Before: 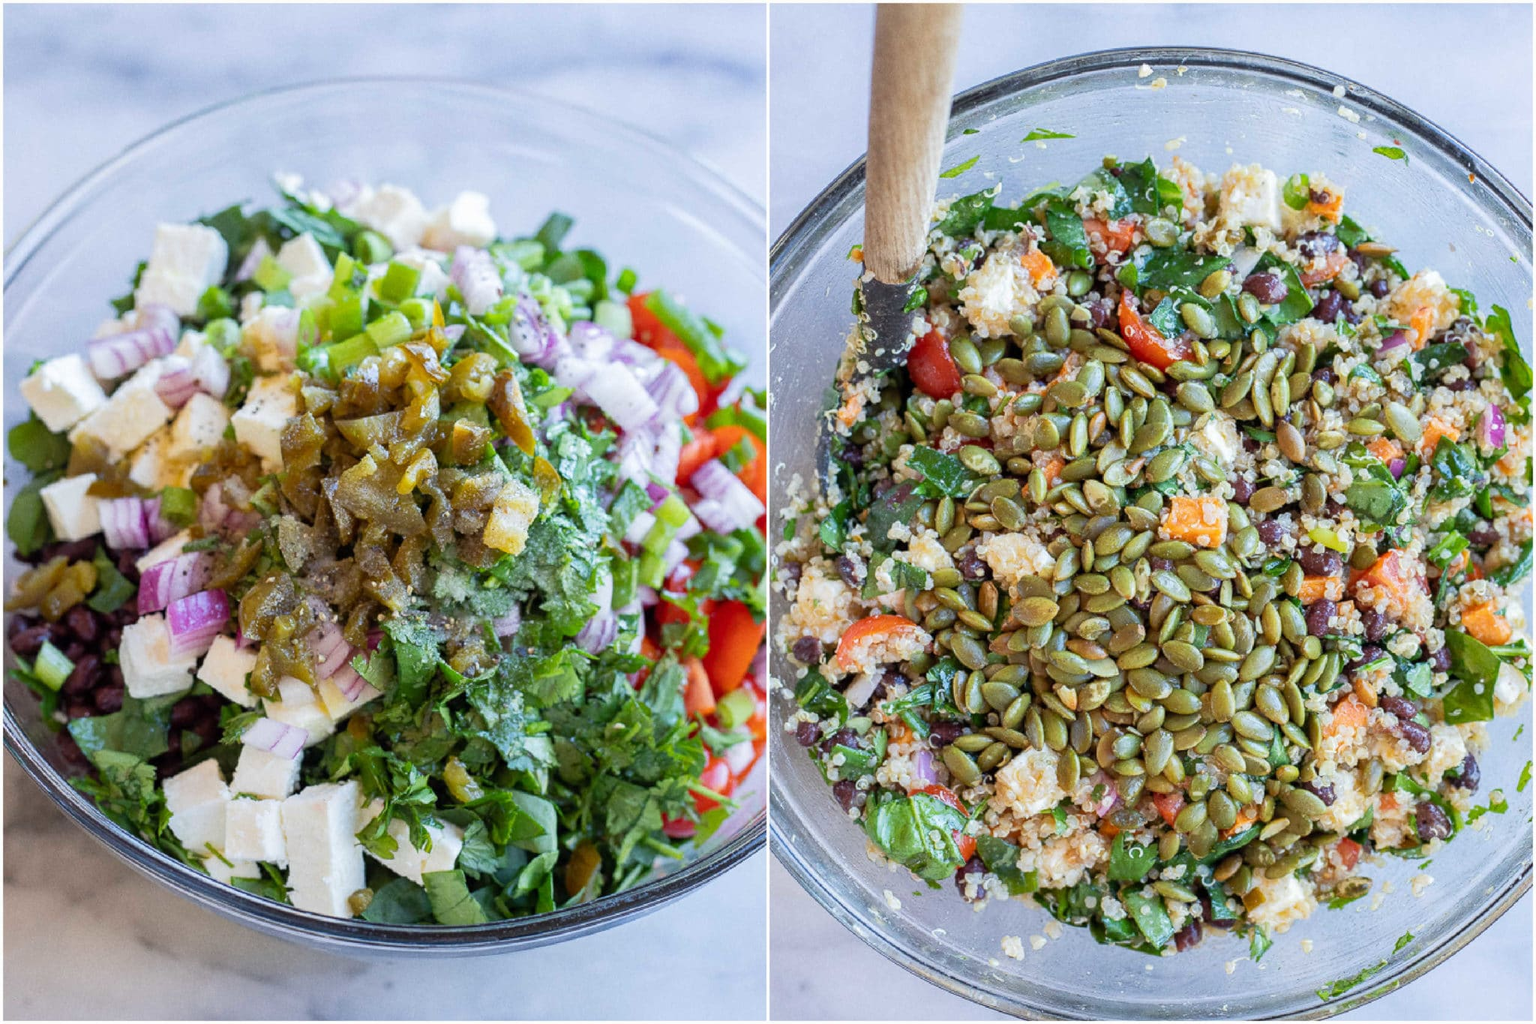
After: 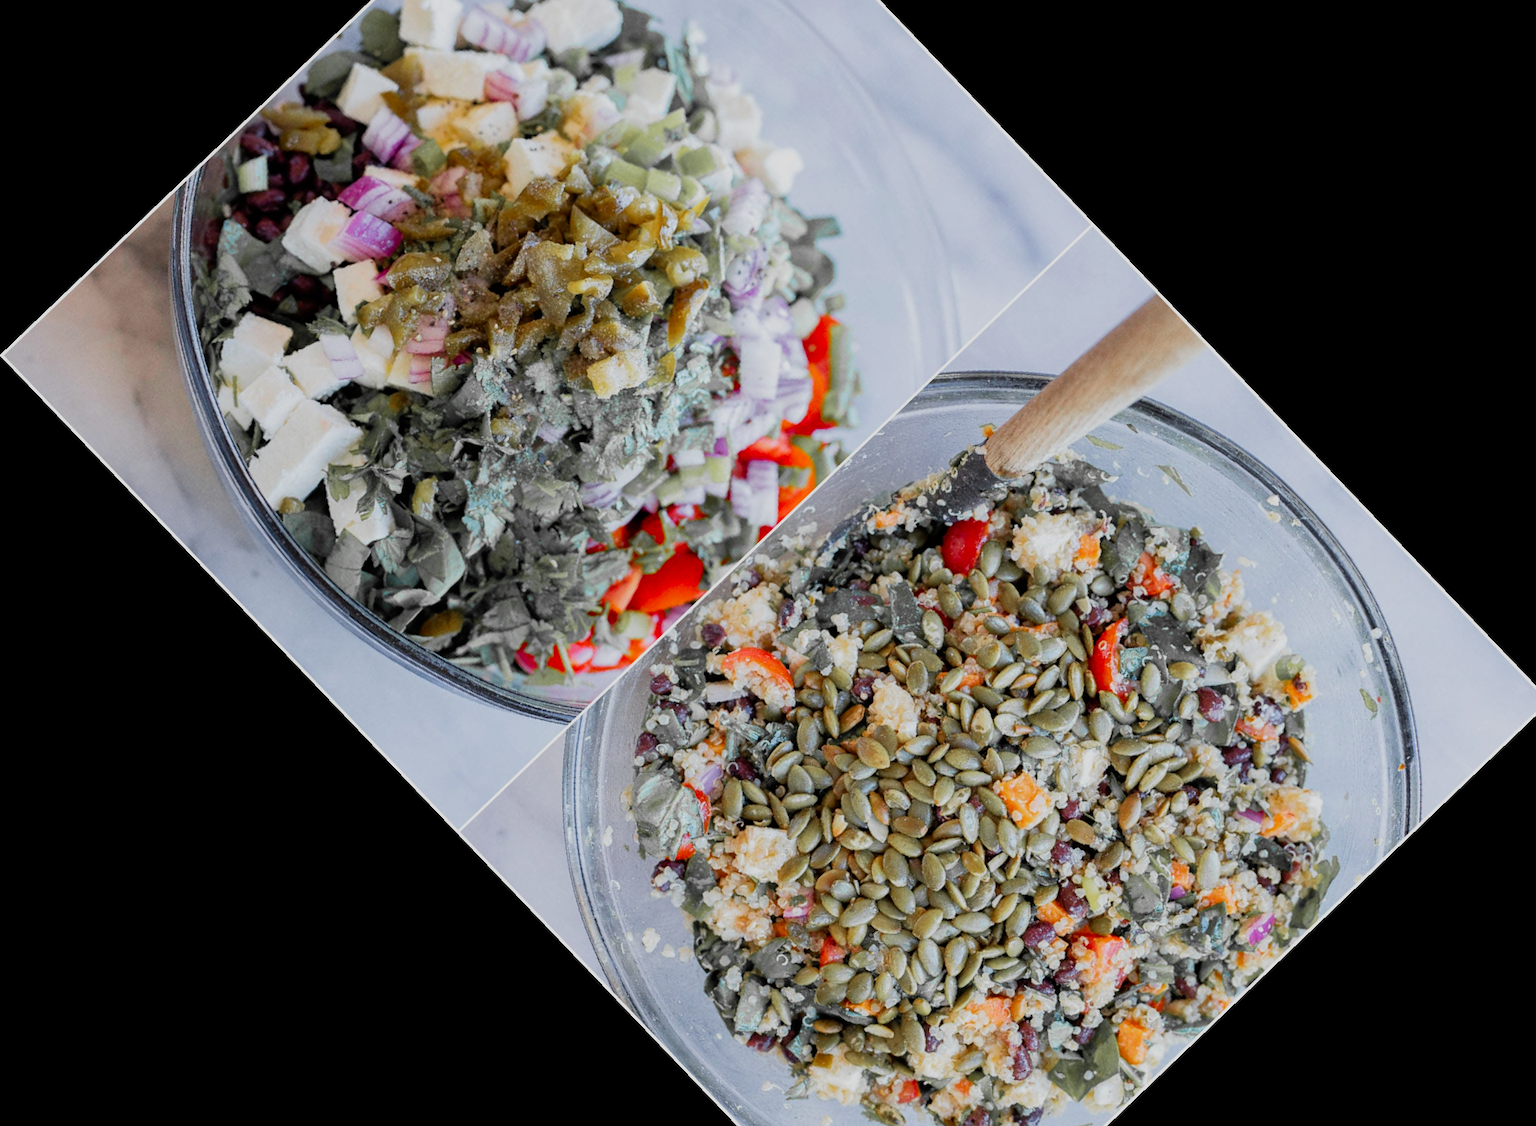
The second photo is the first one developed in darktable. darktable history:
crop and rotate: angle -46.26°, top 16.234%, right 0.912%, bottom 11.704%
filmic rgb: white relative exposure 3.9 EV, hardness 4.26
color zones: curves: ch1 [(0, 0.679) (0.143, 0.647) (0.286, 0.261) (0.378, -0.011) (0.571, 0.396) (0.714, 0.399) (0.857, 0.406) (1, 0.679)]
